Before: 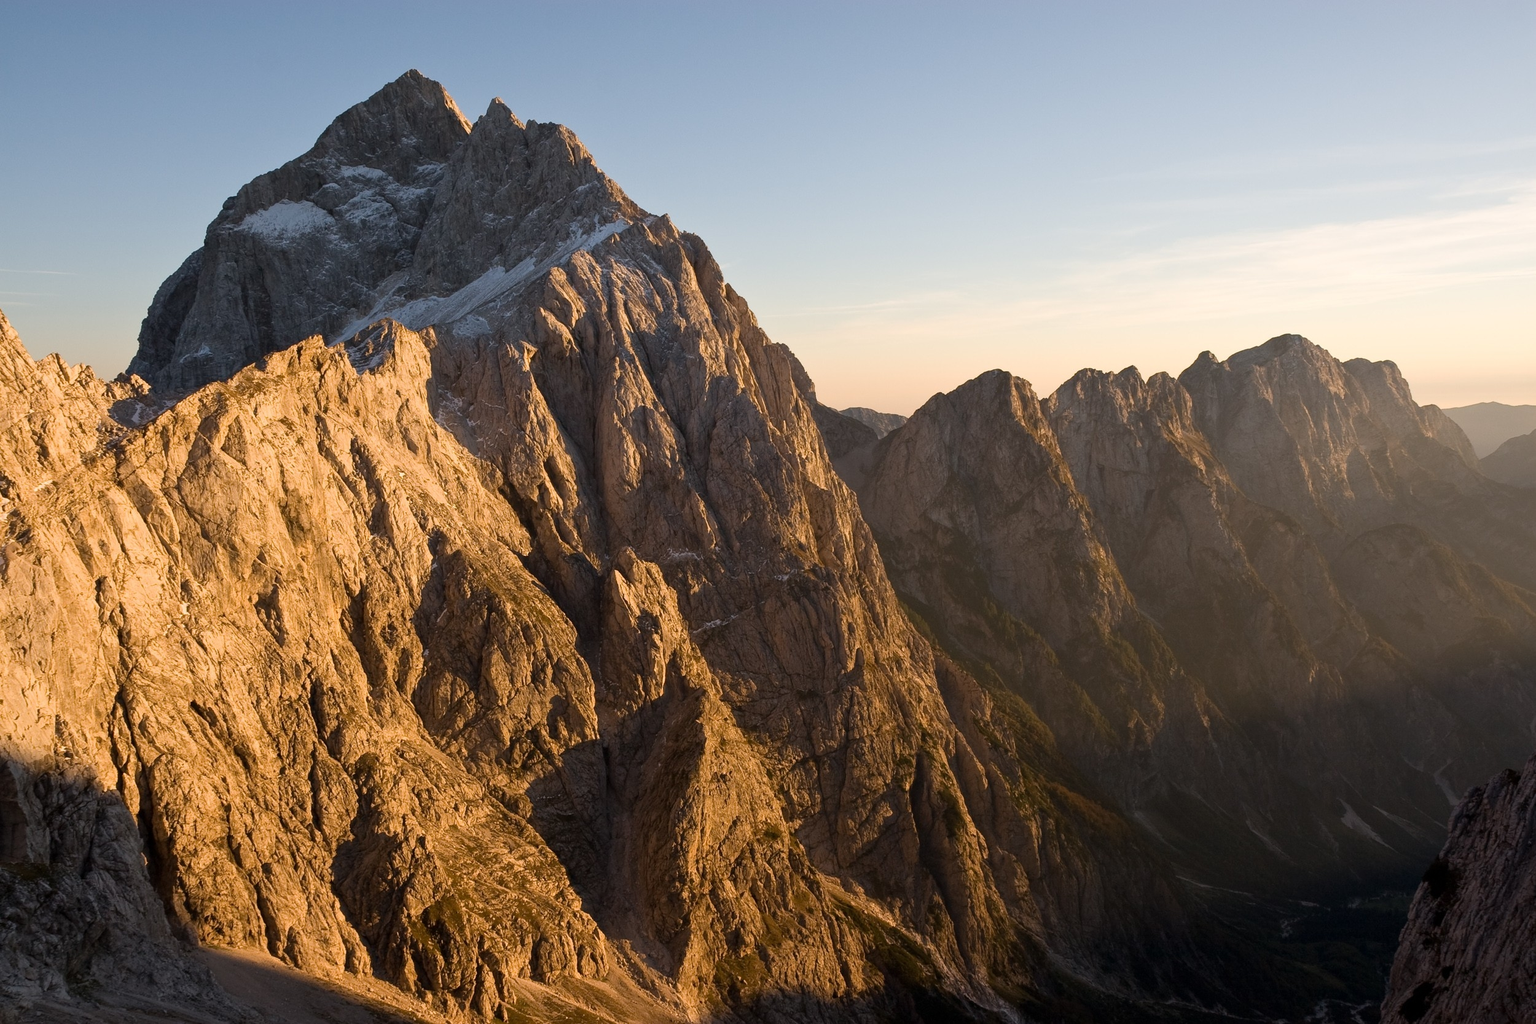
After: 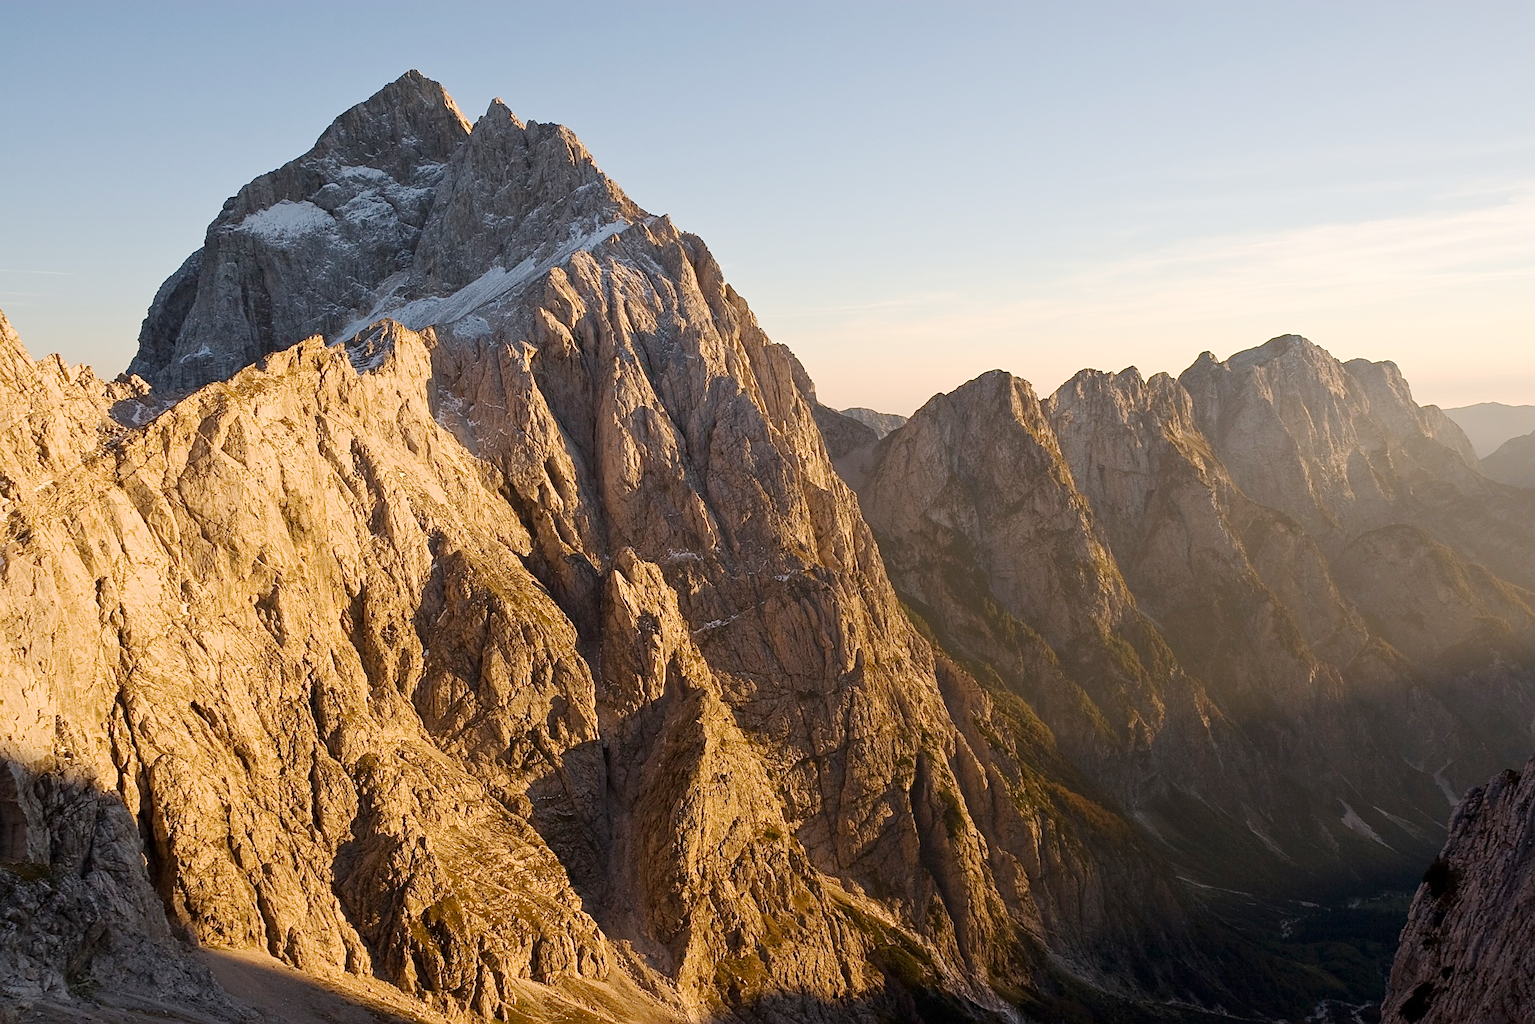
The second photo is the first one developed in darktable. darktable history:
sharpen: on, module defaults
contrast brightness saturation: contrast 0.044, saturation 0.071
base curve: curves: ch0 [(0, 0) (0.158, 0.273) (0.879, 0.895) (1, 1)], preserve colors none
